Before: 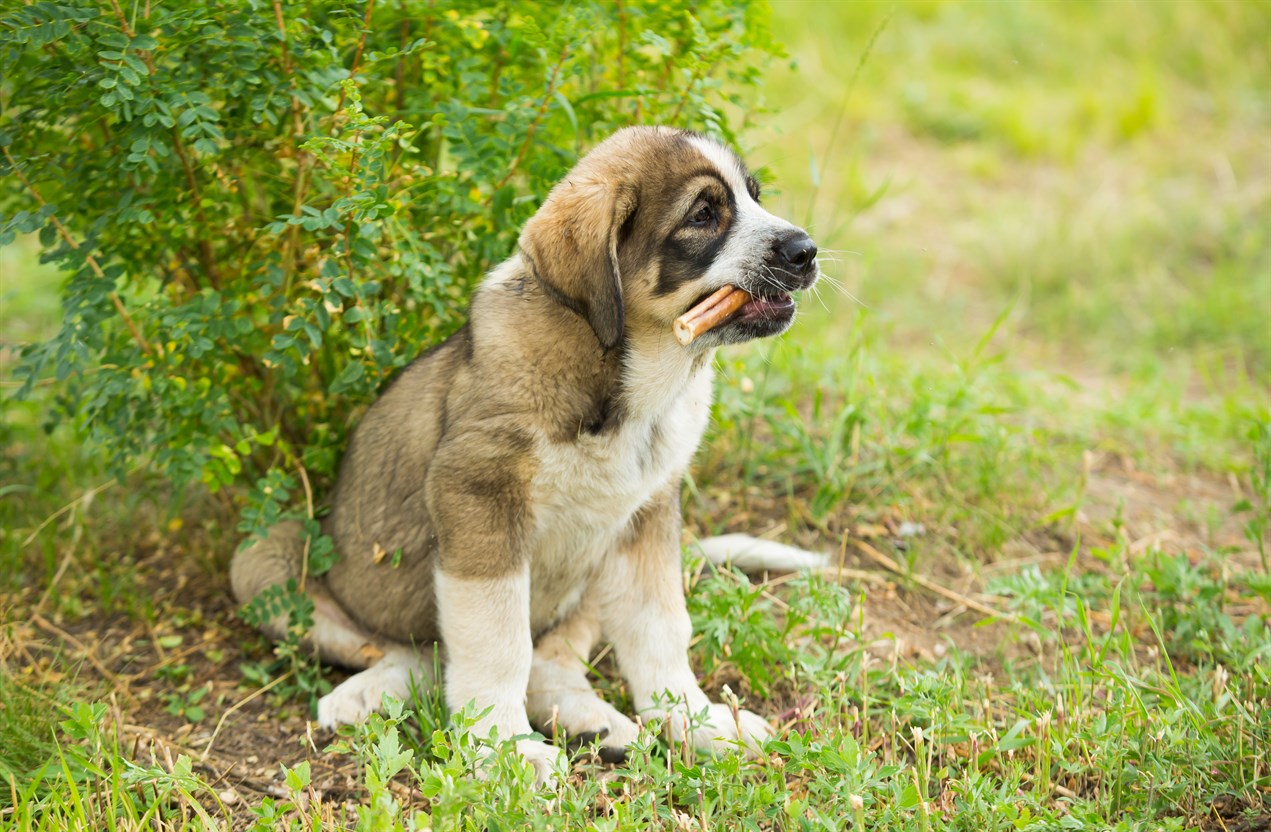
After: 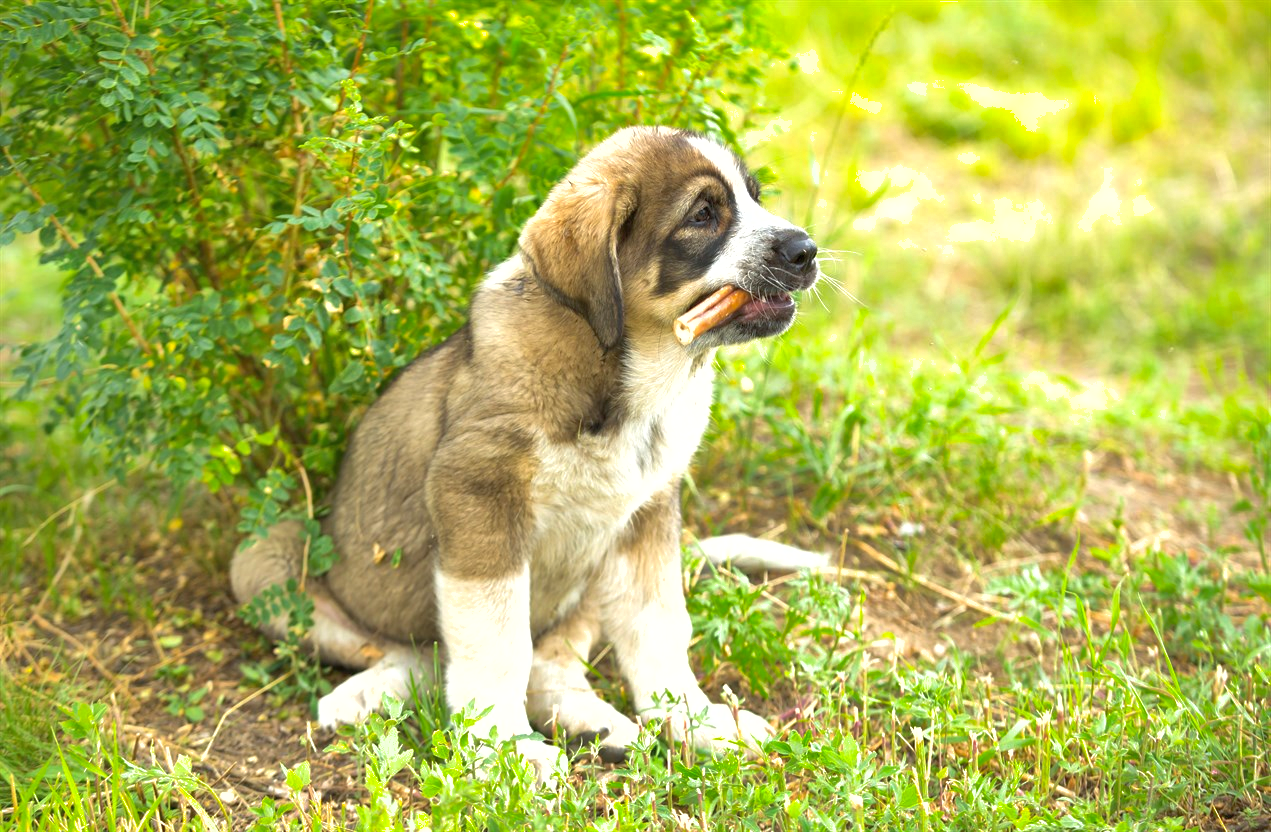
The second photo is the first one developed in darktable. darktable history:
shadows and highlights: on, module defaults
exposure: black level correction 0, exposure 0.597 EV, compensate highlight preservation false
